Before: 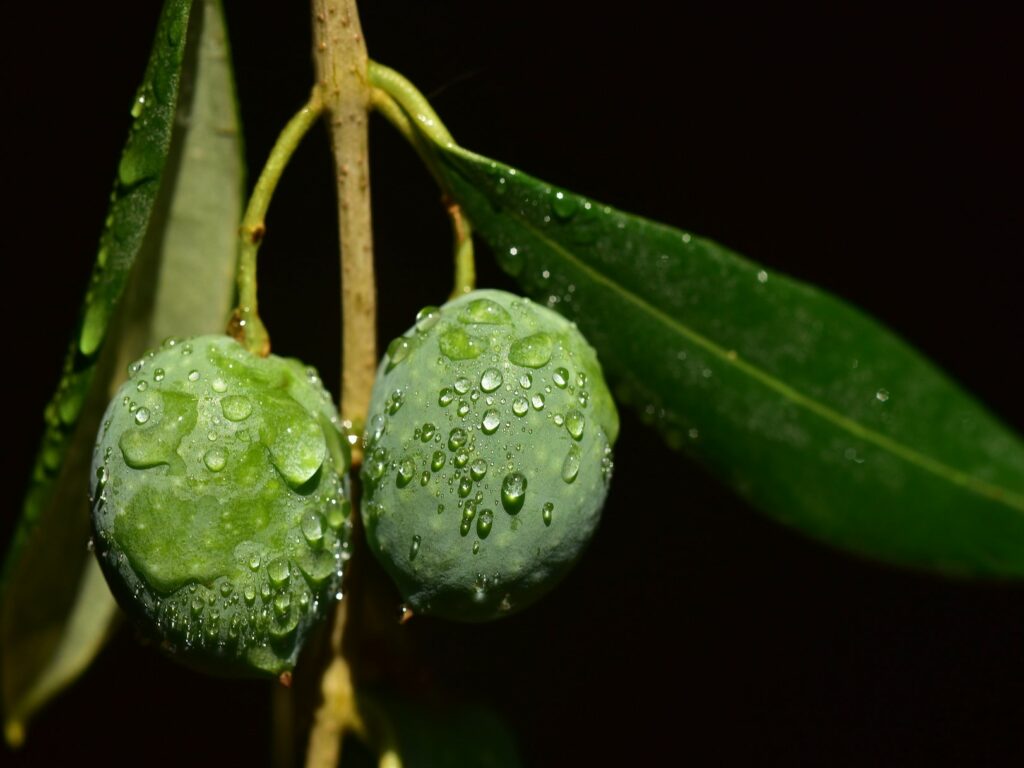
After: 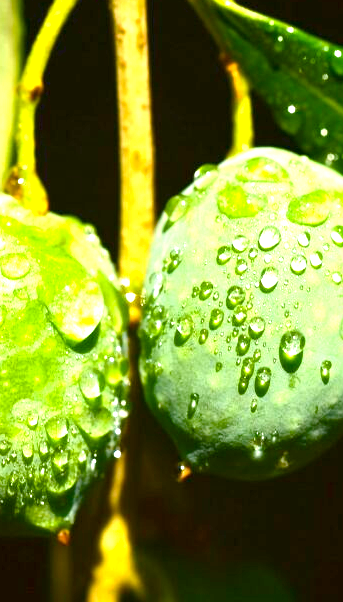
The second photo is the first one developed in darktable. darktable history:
exposure: black level correction 0, exposure 1.741 EV, compensate exposure bias true, compensate highlight preservation false
crop and rotate: left 21.77%, top 18.528%, right 44.676%, bottom 2.997%
color balance rgb: perceptual saturation grading › global saturation 45%, perceptual saturation grading › highlights -25%, perceptual saturation grading › shadows 50%, perceptual brilliance grading › global brilliance 3%, global vibrance 3%
